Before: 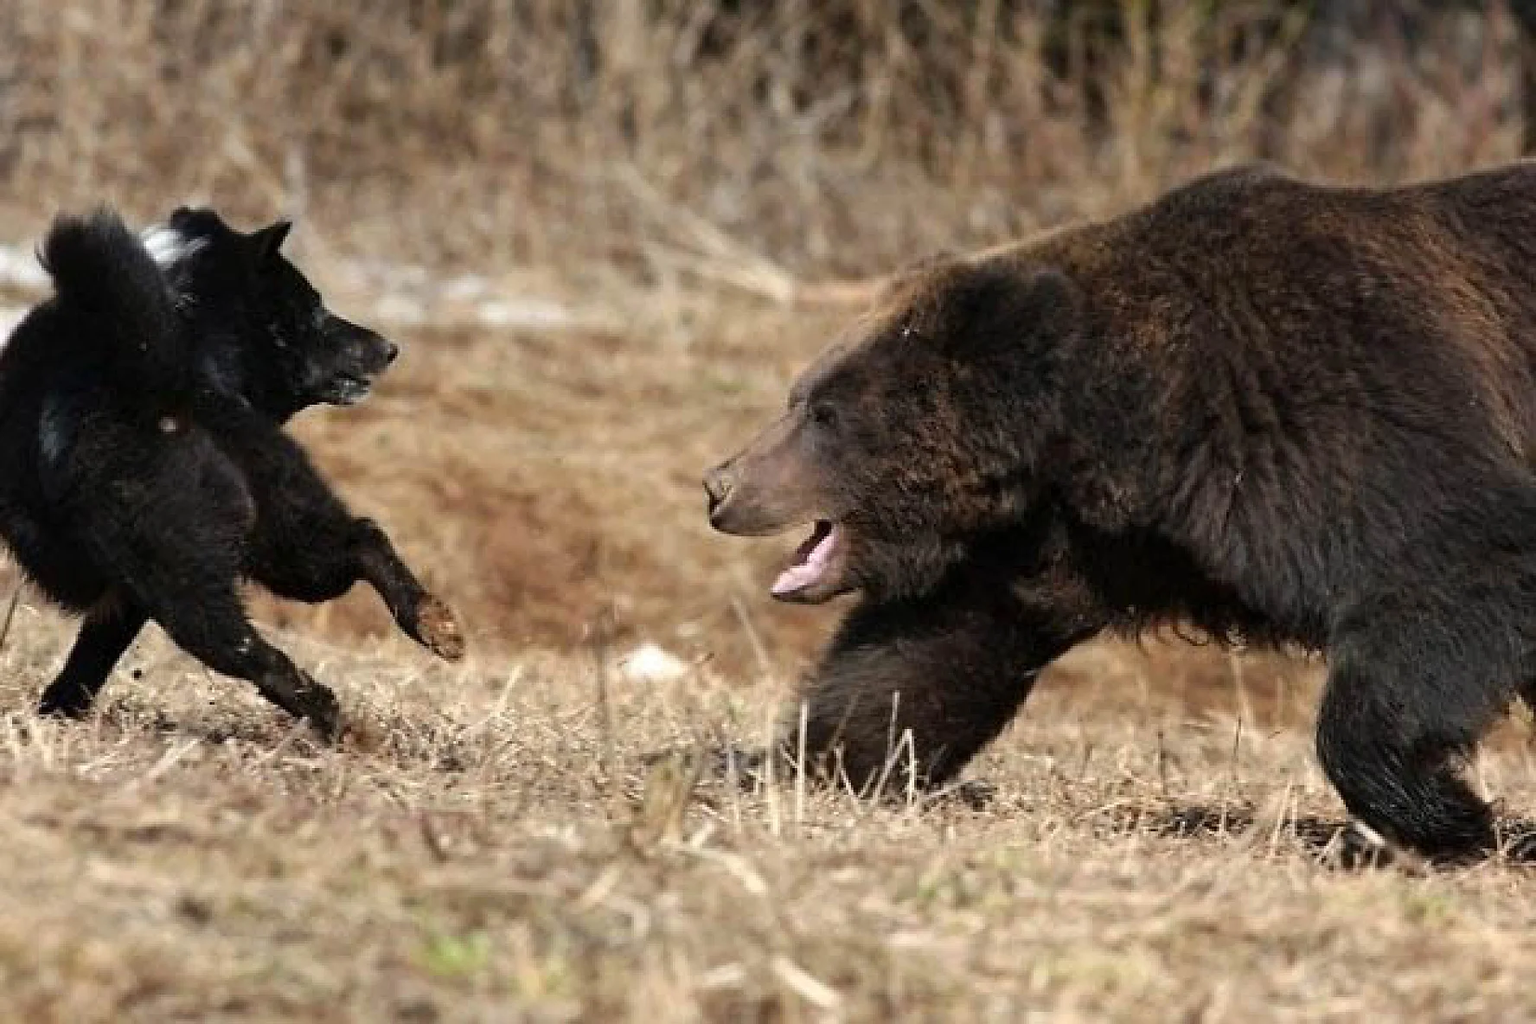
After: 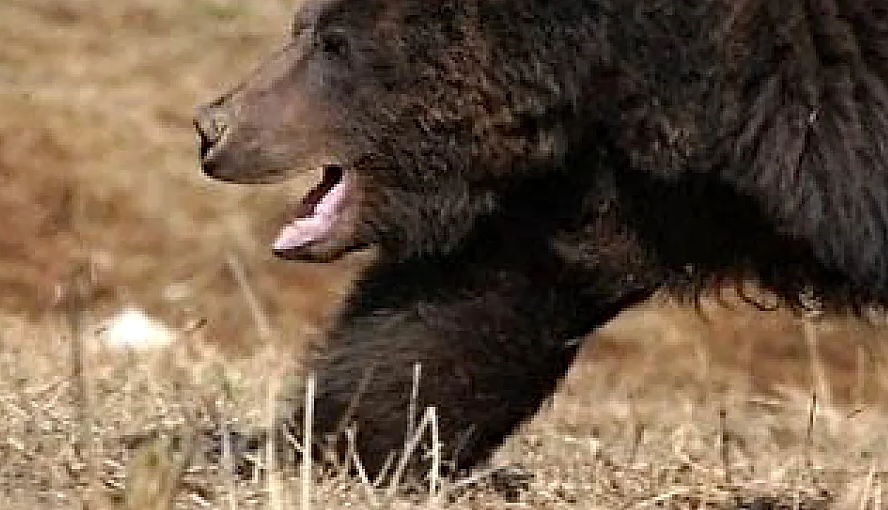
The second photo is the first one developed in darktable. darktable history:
crop: left 34.871%, top 36.872%, right 15.084%, bottom 20.039%
exposure: compensate highlight preservation false
haze removal: compatibility mode true, adaptive false
sharpen: on, module defaults
